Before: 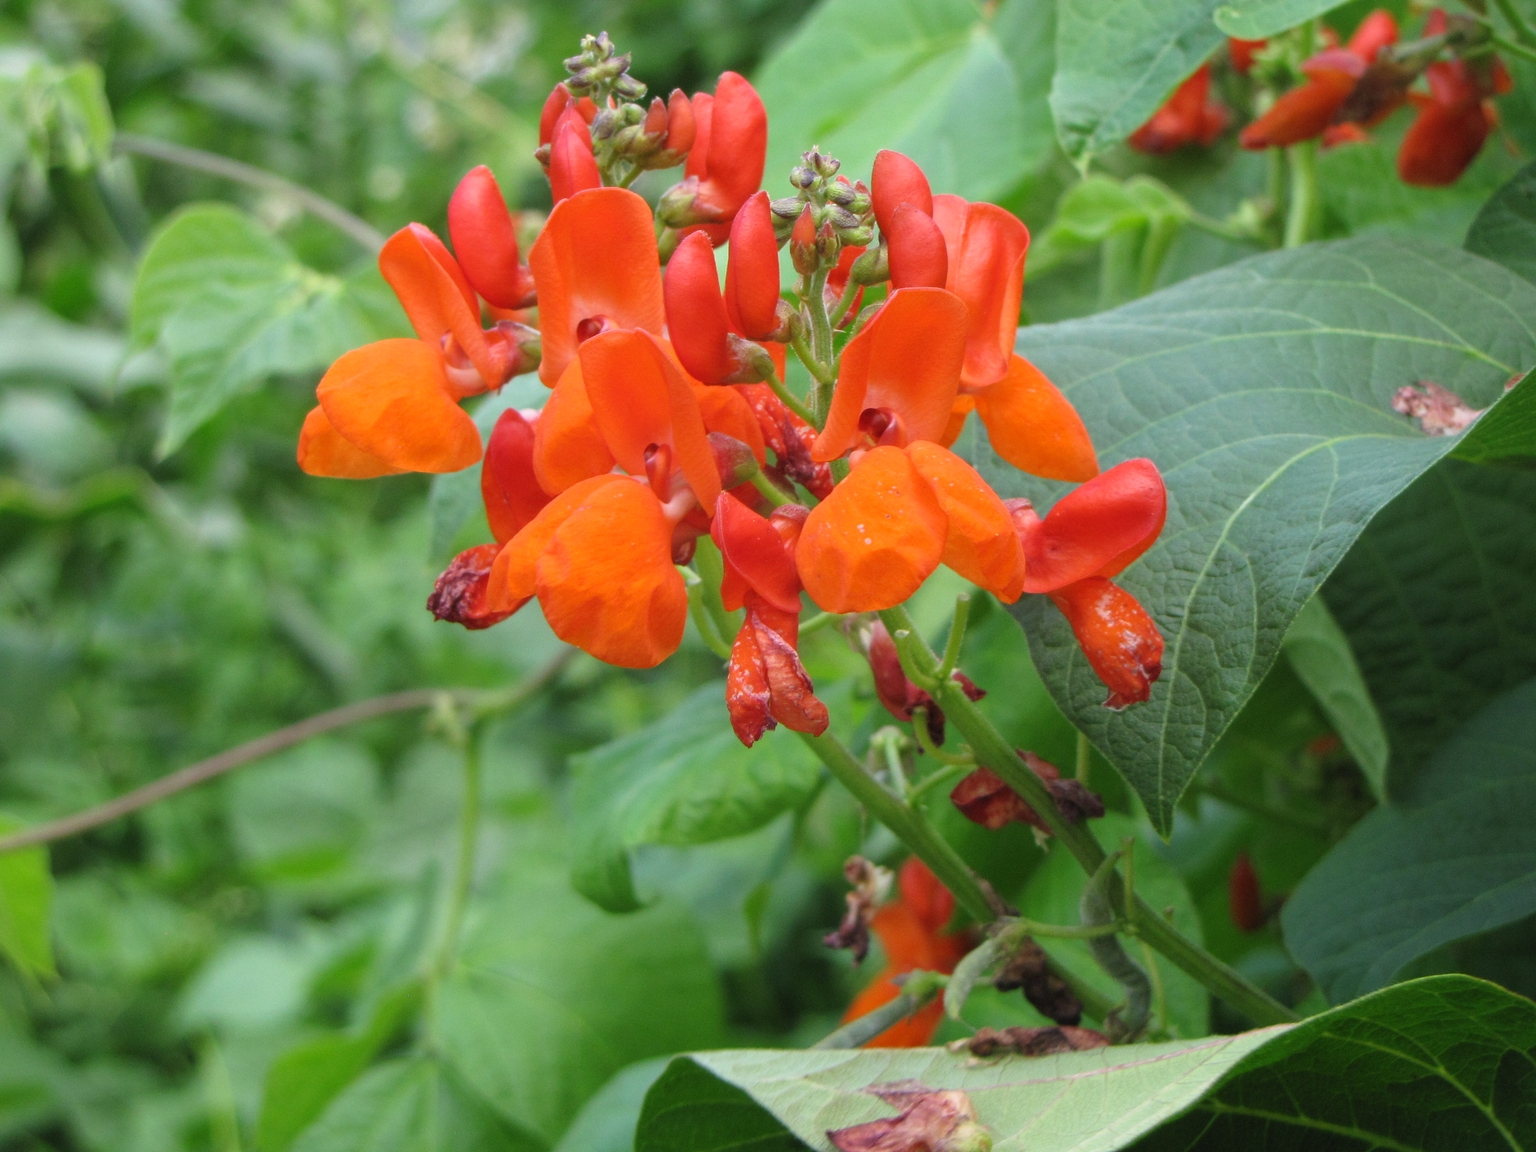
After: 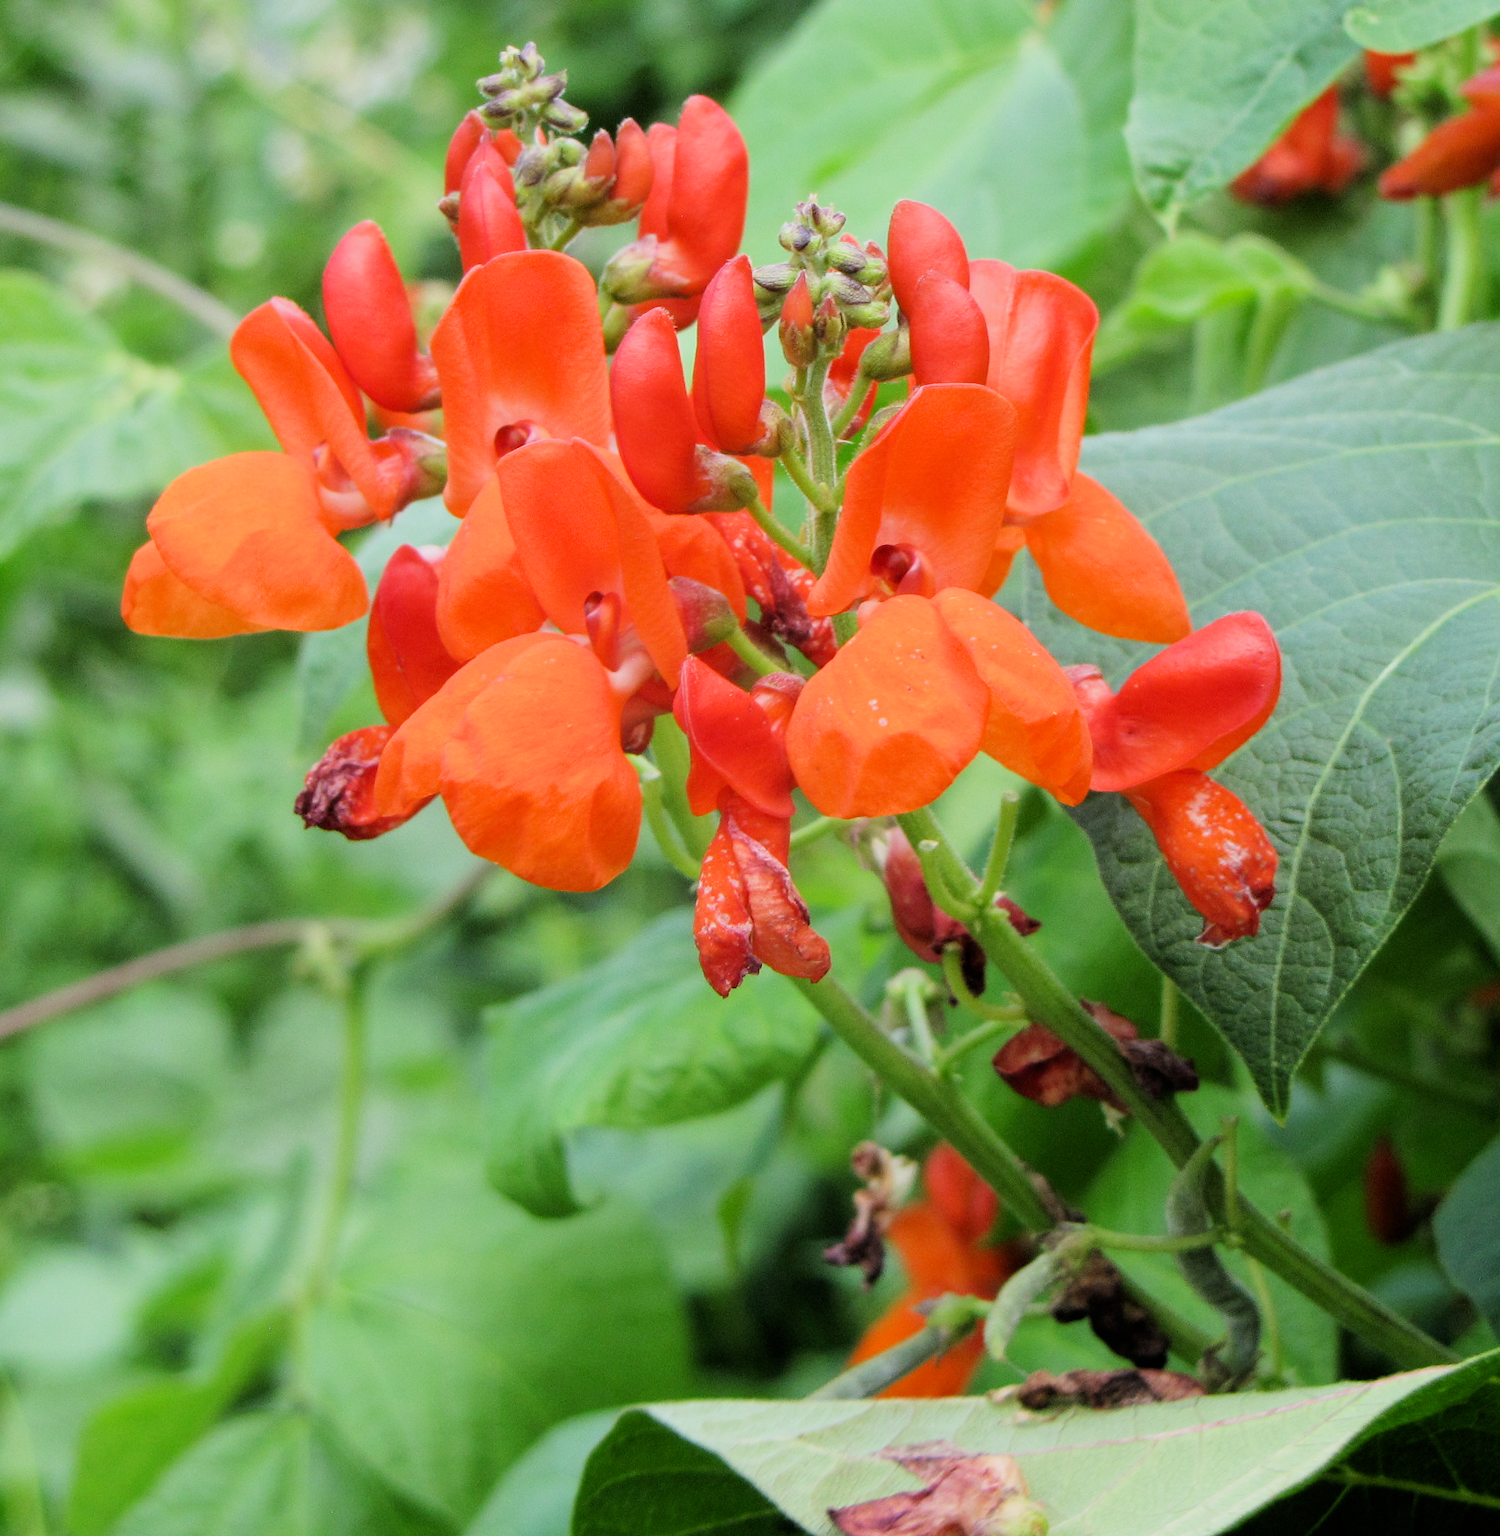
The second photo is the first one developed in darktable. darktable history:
filmic rgb: black relative exposure -7.65 EV, white relative exposure 4.56 EV, hardness 3.61, contrast 1.25
exposure: black level correction 0.003, exposure 0.383 EV, compensate highlight preservation false
crop: left 13.443%, right 13.31%
